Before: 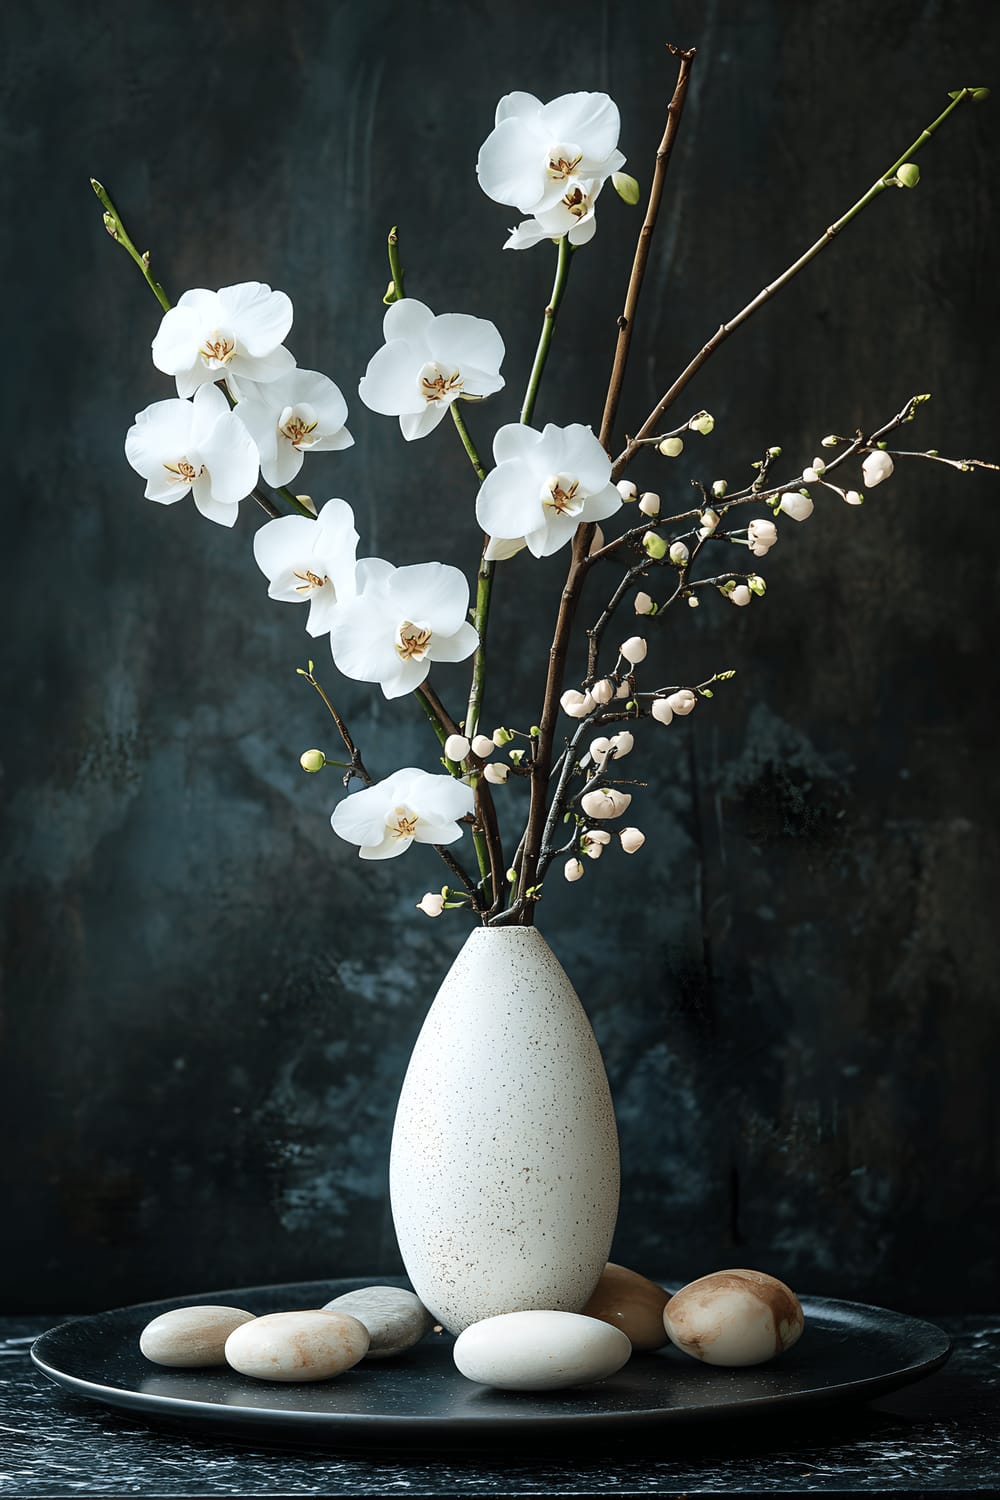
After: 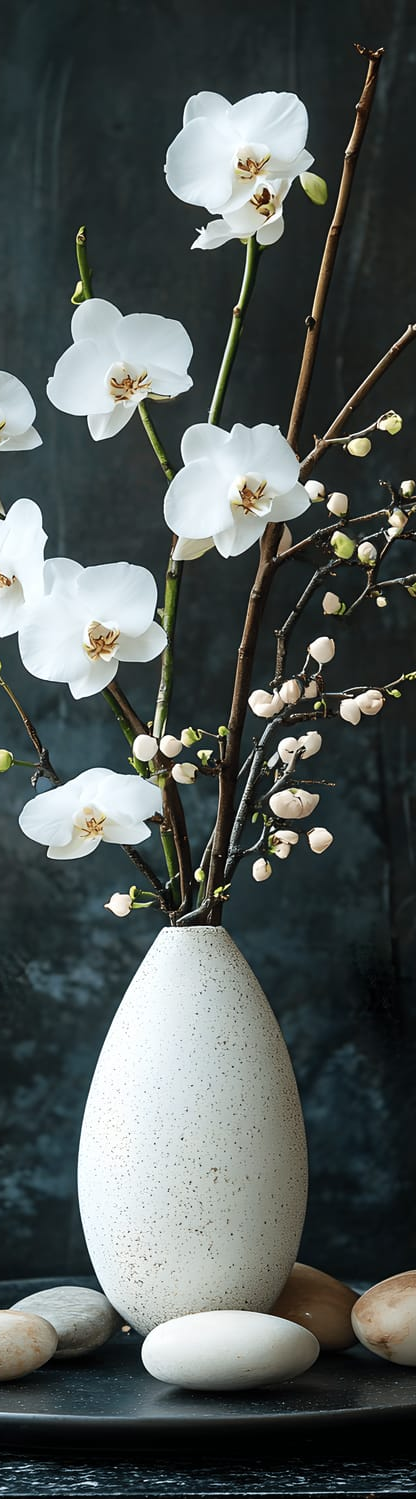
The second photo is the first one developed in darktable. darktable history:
crop: left 31.236%, right 27.123%
